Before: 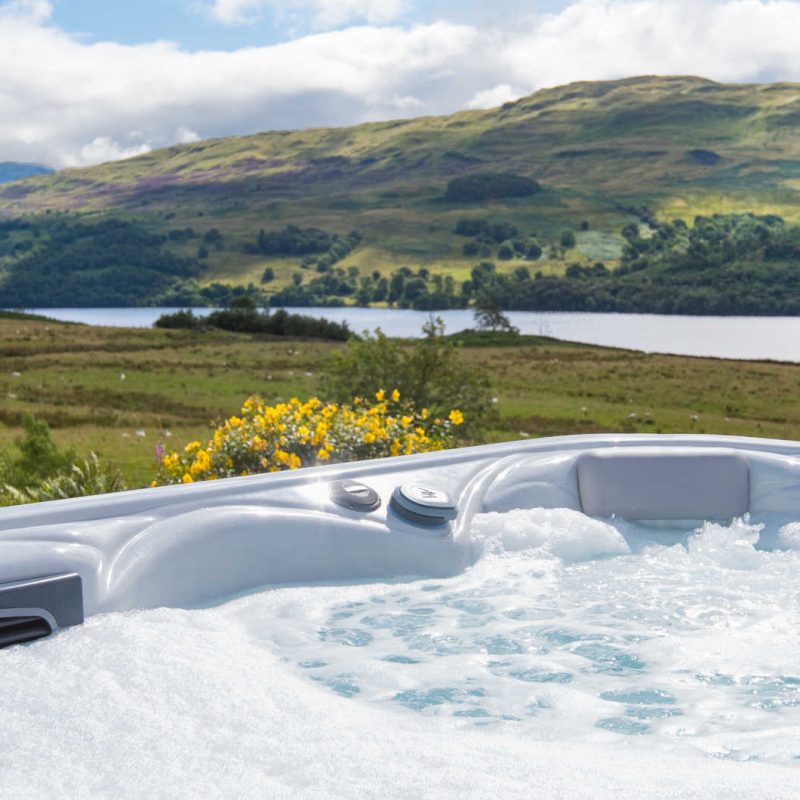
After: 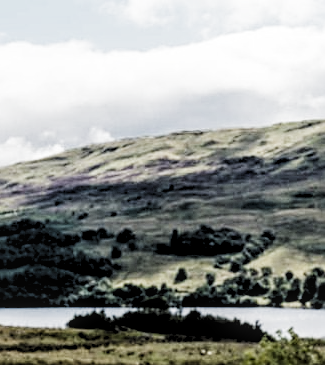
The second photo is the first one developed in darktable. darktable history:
tone equalizer: -7 EV 0.163 EV, -6 EV 0.639 EV, -5 EV 1.15 EV, -4 EV 1.3 EV, -3 EV 1.12 EV, -2 EV 0.6 EV, -1 EV 0.165 EV
filmic rgb: black relative exposure -7.65 EV, white relative exposure 4.56 EV, threshold 5.99 EV, hardness 3.61, add noise in highlights 0, preserve chrominance no, color science v3 (2019), use custom middle-gray values true, contrast in highlights soft, enable highlight reconstruction true
exposure: black level correction 0, exposure 1.467 EV, compensate exposure bias true, compensate highlight preservation false
levels: mode automatic, black 8.57%
crop and rotate: left 10.996%, top 0.114%, right 48.353%, bottom 54.239%
local contrast: on, module defaults
sharpen: amount 0.498
contrast brightness saturation: contrast 0.235, brightness -0.22, saturation 0.147
